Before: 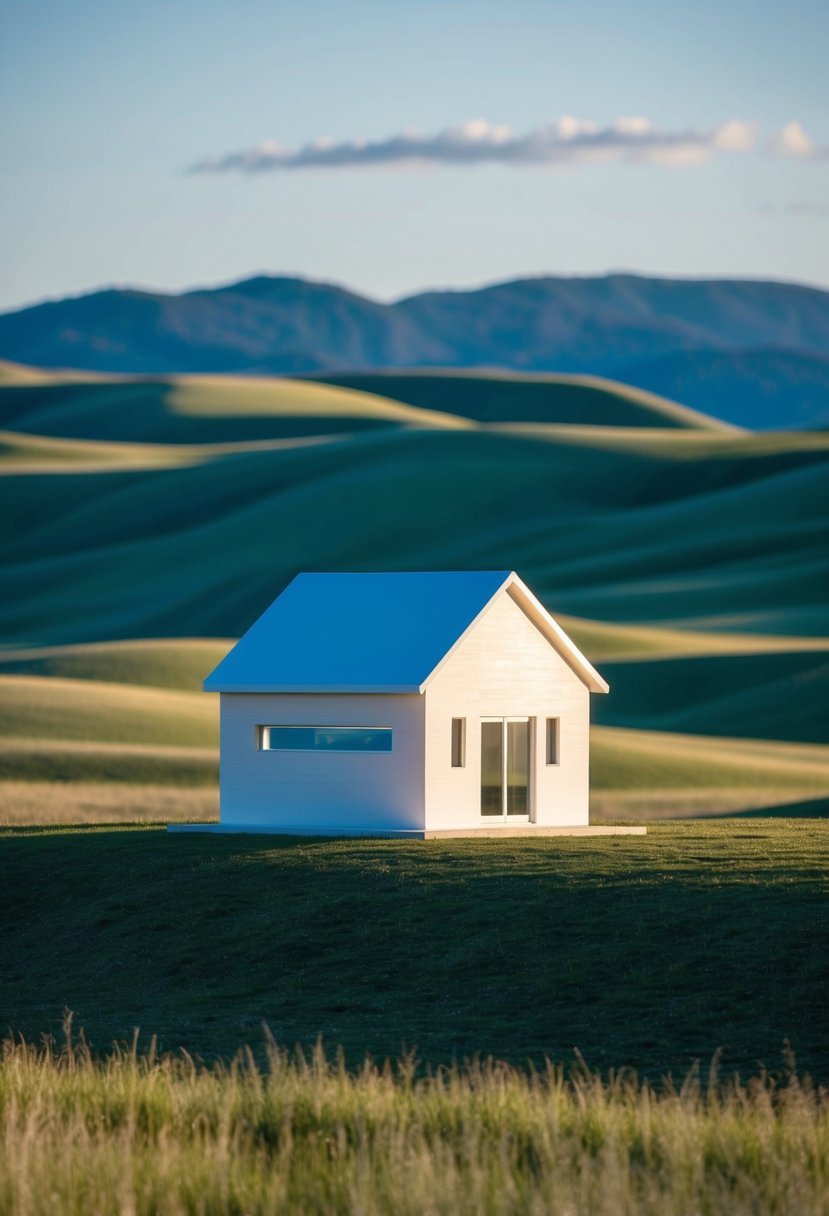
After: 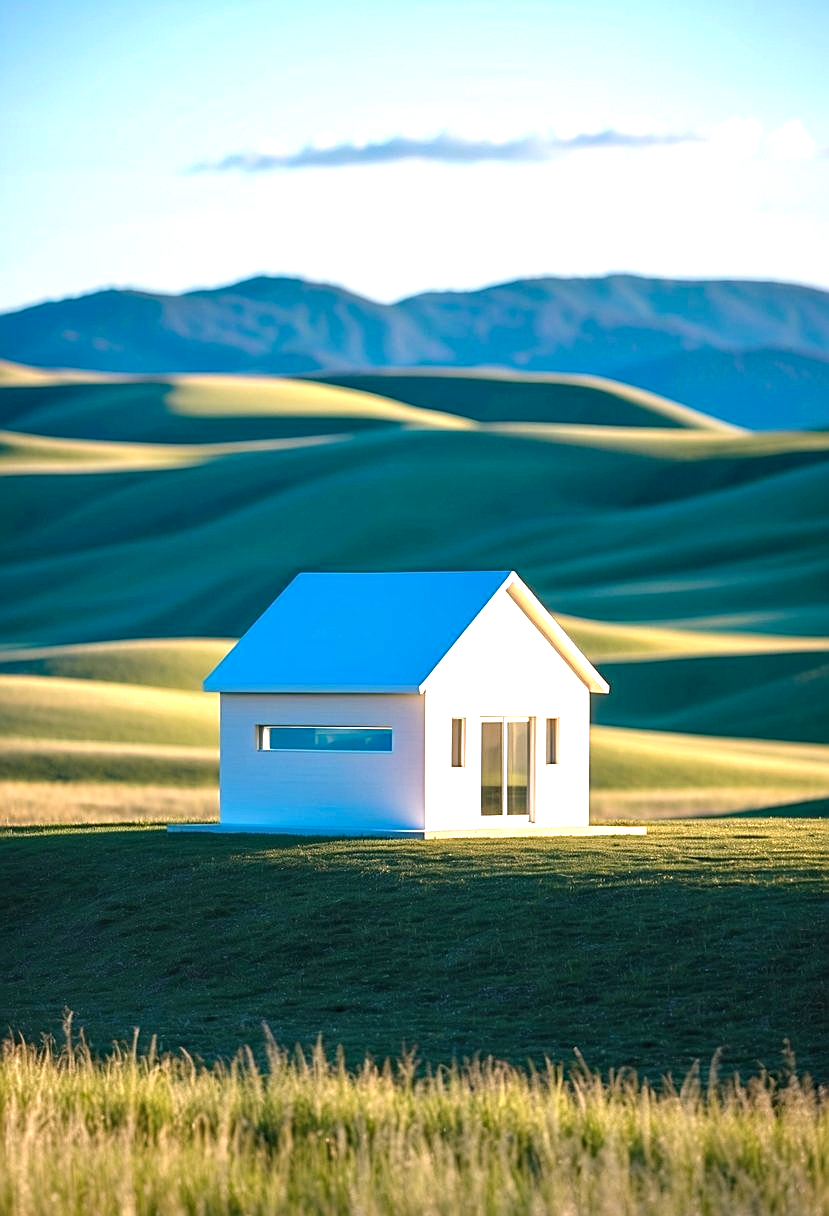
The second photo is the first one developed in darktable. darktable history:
exposure: black level correction 0, exposure 1.194 EV, compensate exposure bias true, compensate highlight preservation false
haze removal: compatibility mode true
sharpen: amount 0.564
